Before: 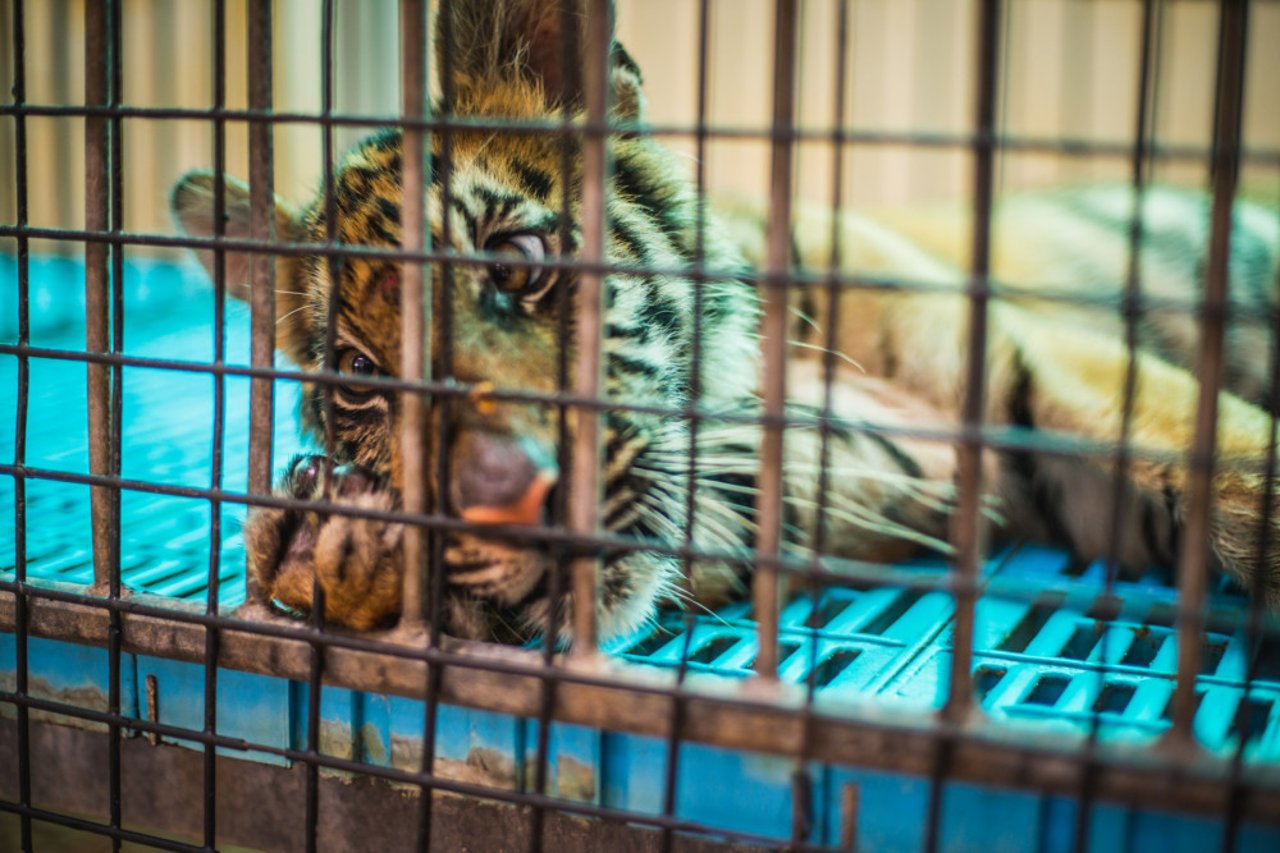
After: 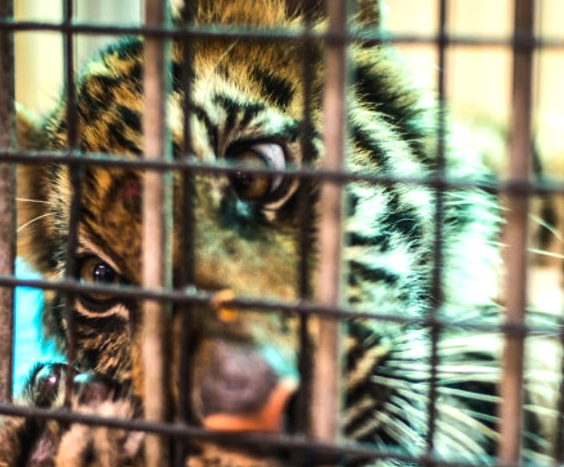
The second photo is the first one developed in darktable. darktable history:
crop: left 20.248%, top 10.86%, right 35.675%, bottom 34.321%
tone equalizer: -8 EV -0.75 EV, -7 EV -0.7 EV, -6 EV -0.6 EV, -5 EV -0.4 EV, -3 EV 0.4 EV, -2 EV 0.6 EV, -1 EV 0.7 EV, +0 EV 0.75 EV, edges refinement/feathering 500, mask exposure compensation -1.57 EV, preserve details no
